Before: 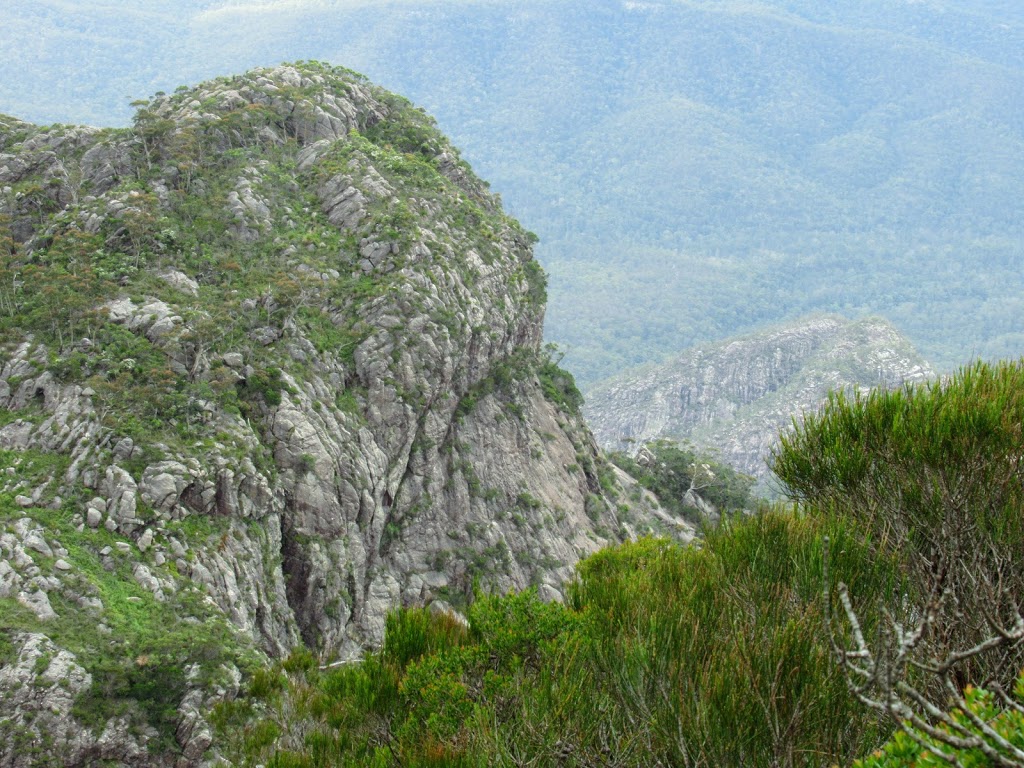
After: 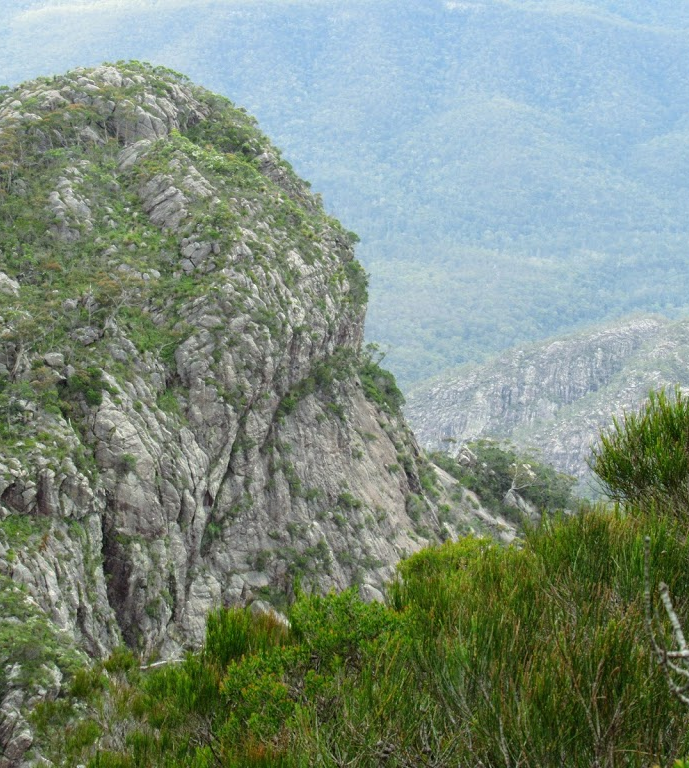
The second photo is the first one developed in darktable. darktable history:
crop and rotate: left 17.572%, right 15.068%
